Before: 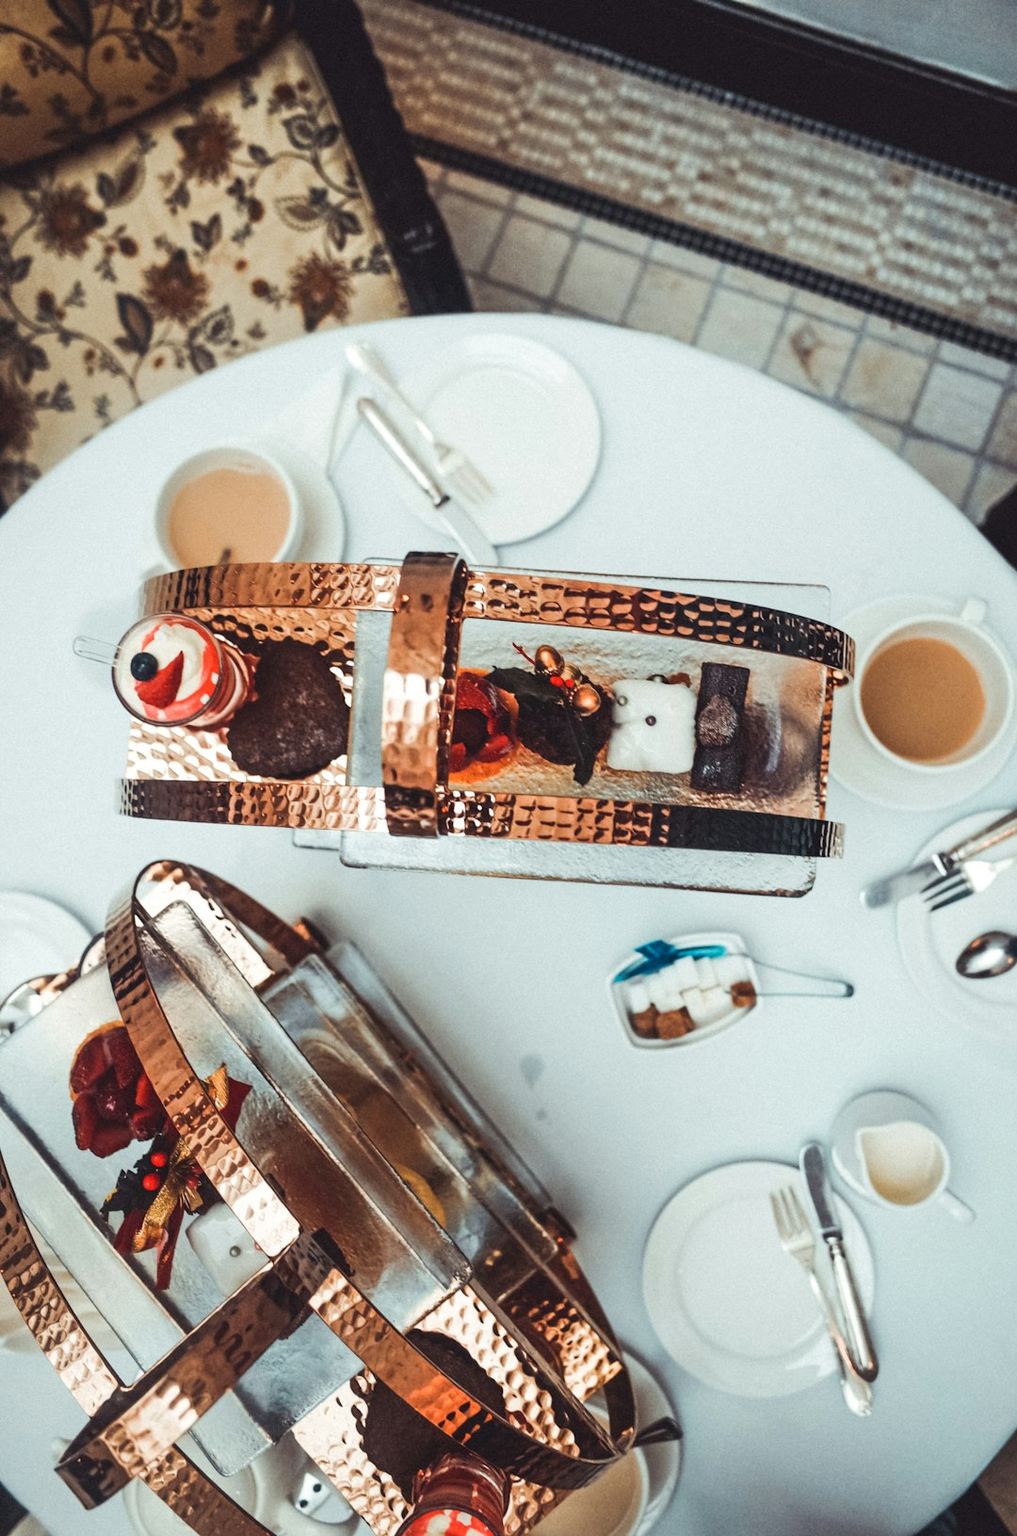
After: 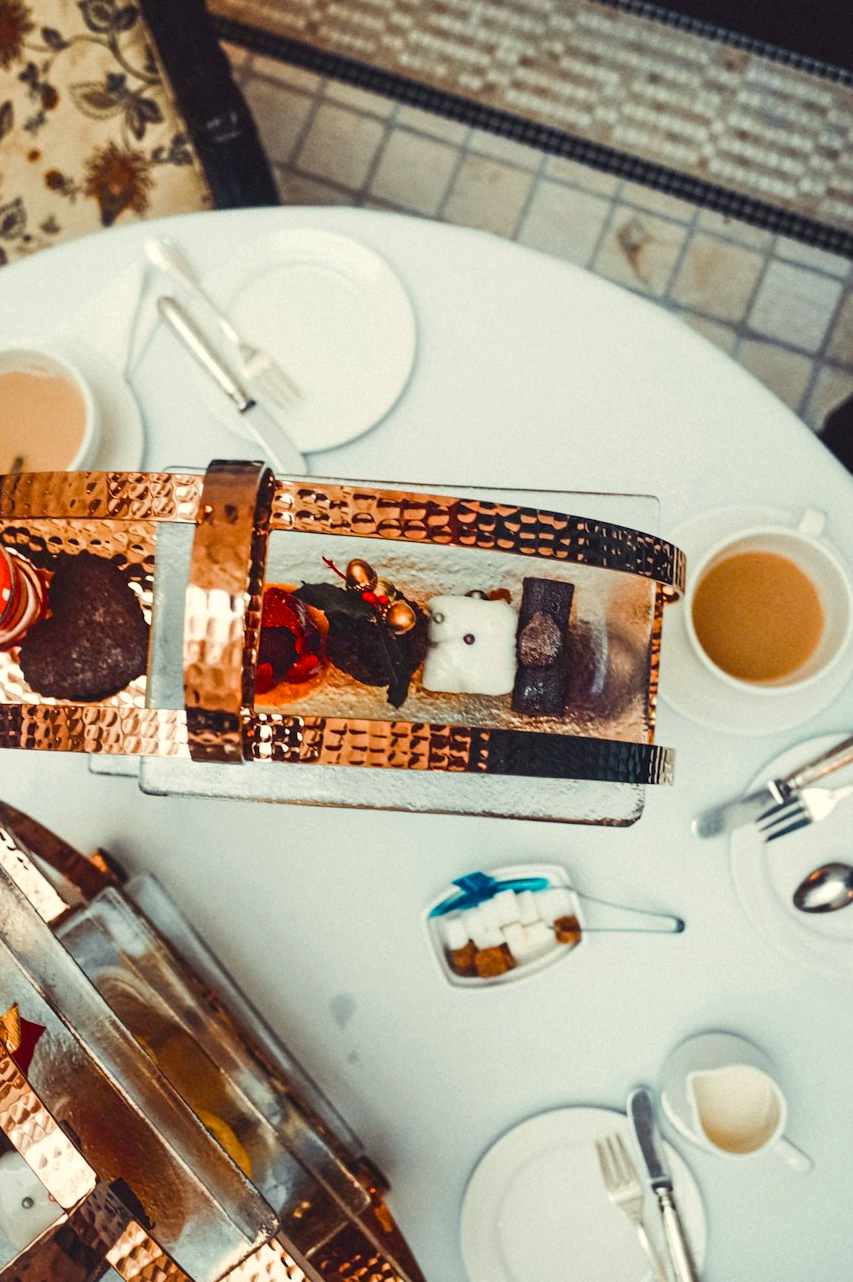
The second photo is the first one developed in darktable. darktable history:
color balance rgb: shadows lift › luminance -9.464%, highlights gain › chroma 3.058%, highlights gain › hue 76.89°, perceptual saturation grading › global saturation 20%, perceptual saturation grading › highlights -14.143%, perceptual saturation grading › shadows 49.706%
crop and rotate: left 20.6%, top 7.779%, right 0.326%, bottom 13.558%
